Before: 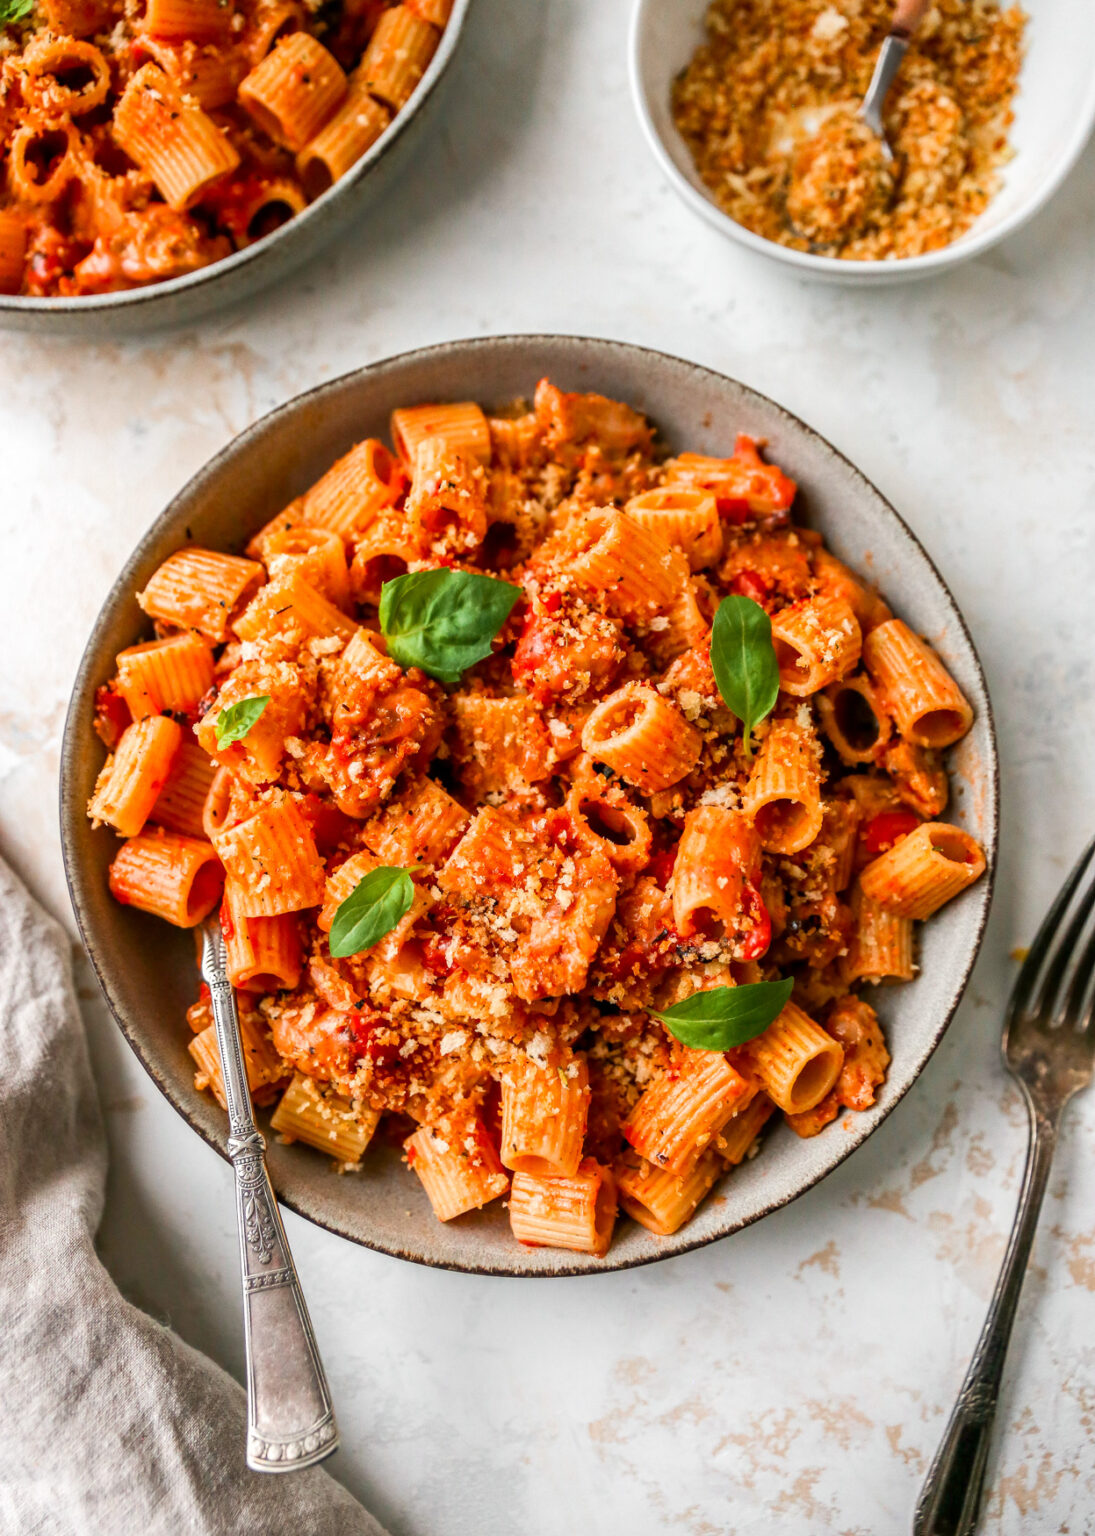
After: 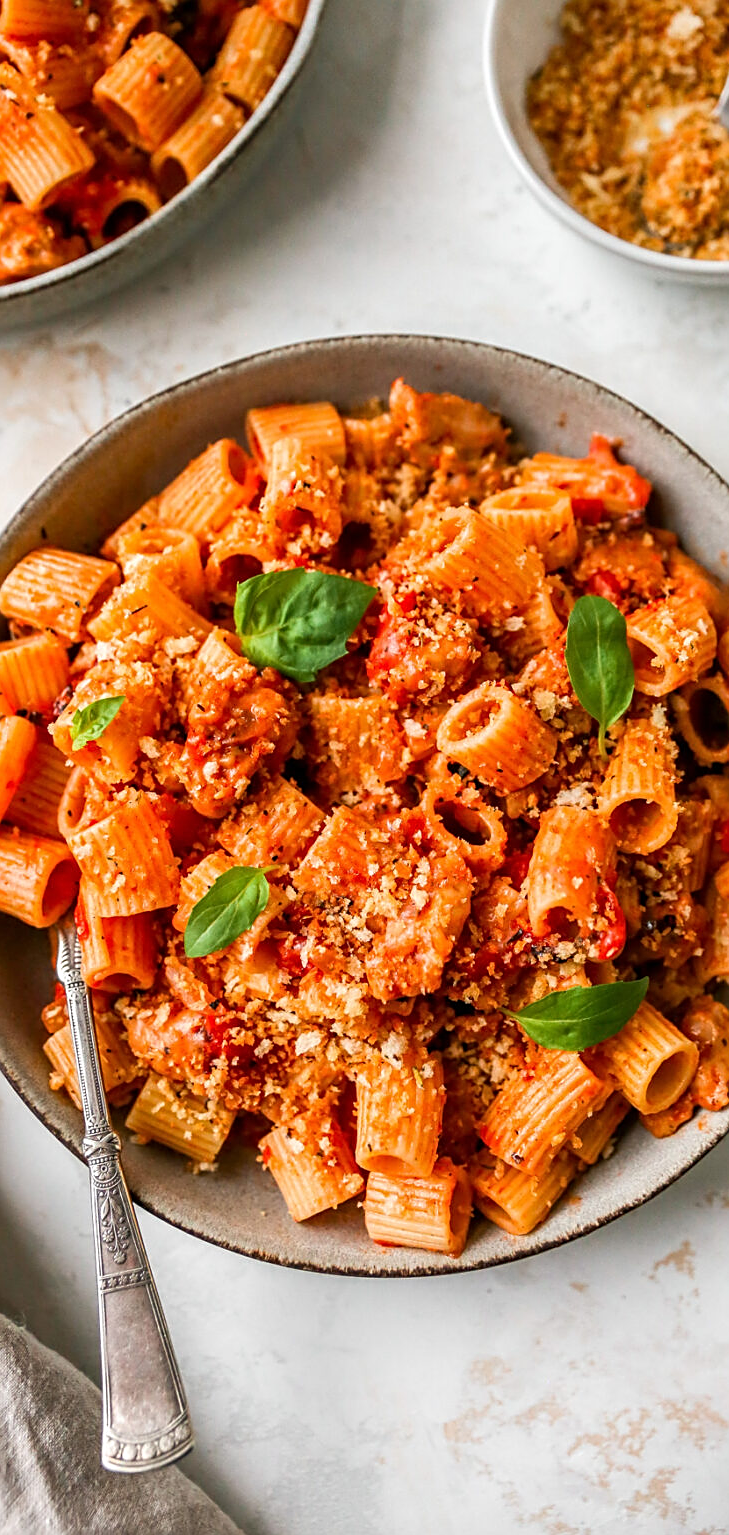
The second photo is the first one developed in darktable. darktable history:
crop and rotate: left 13.365%, right 20.048%
sharpen: on, module defaults
